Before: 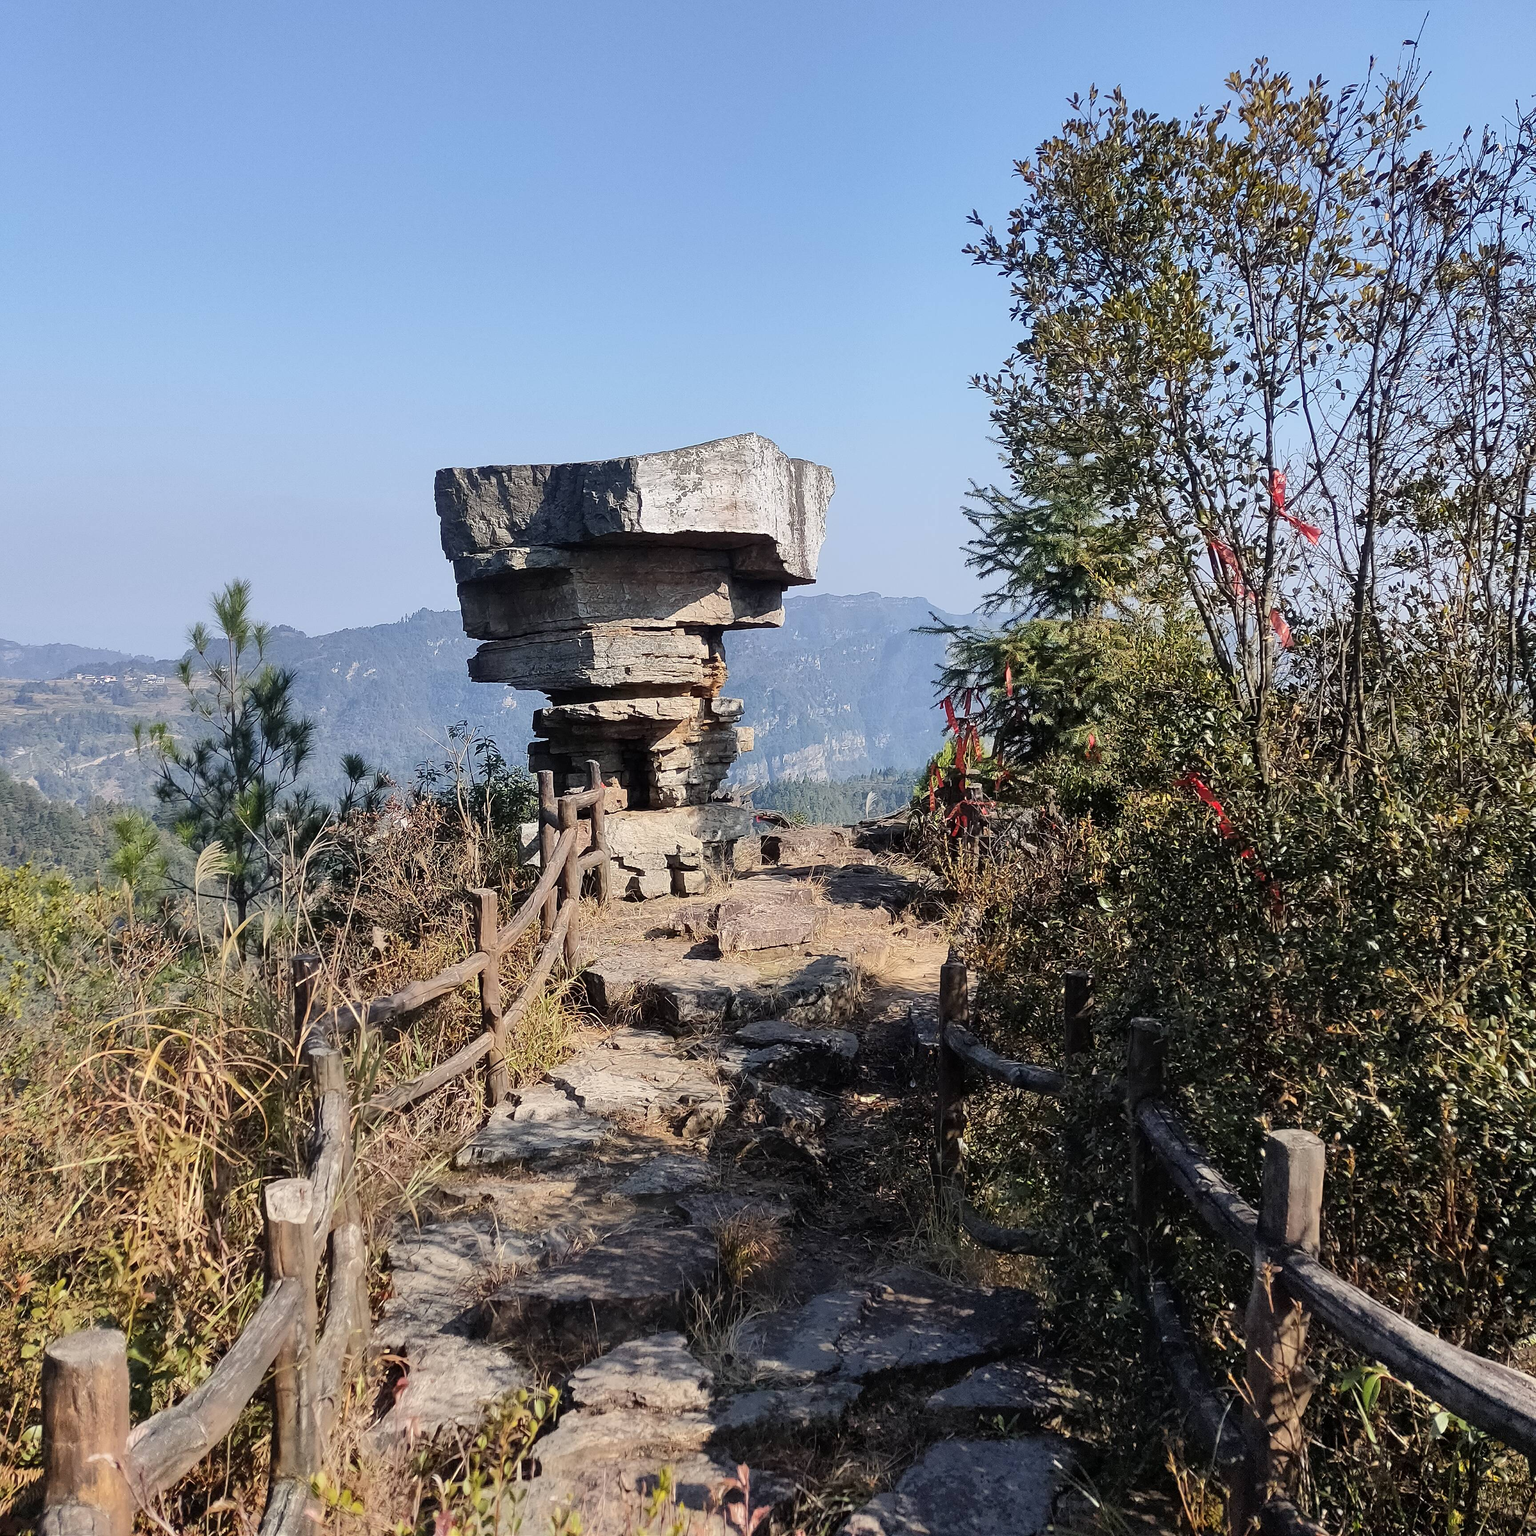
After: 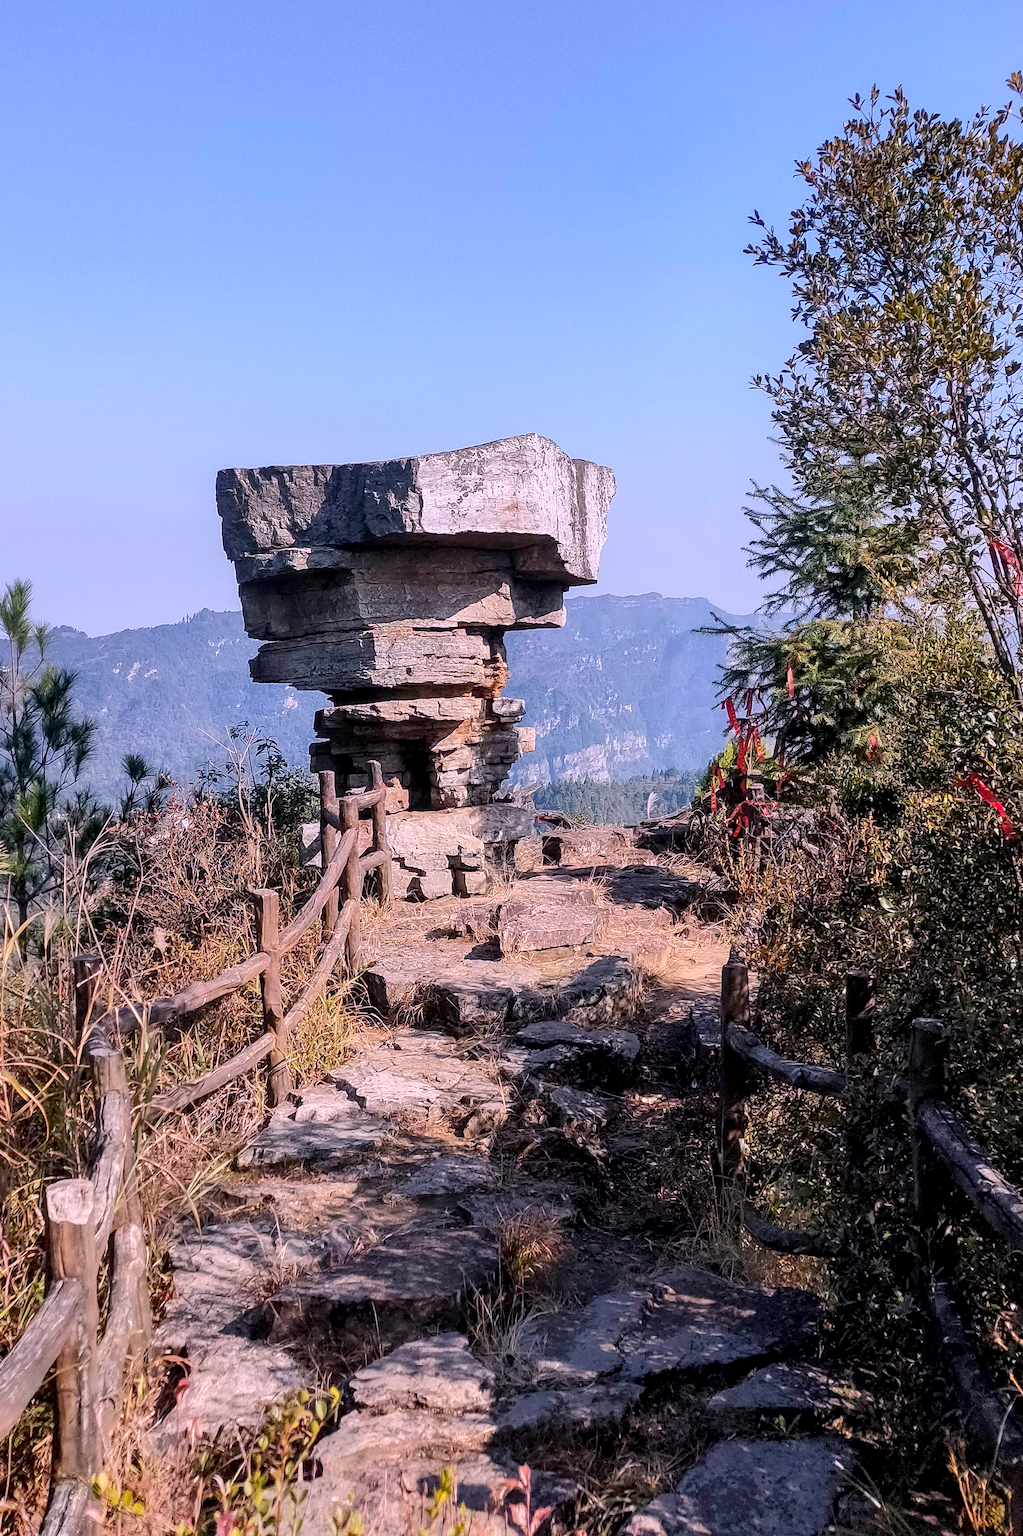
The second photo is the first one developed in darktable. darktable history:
crop and rotate: left 14.292%, right 19.041%
exposure: black level correction 0.004, exposure 0.014 EV, compensate highlight preservation false
local contrast: on, module defaults
white balance: red 1.066, blue 1.119
